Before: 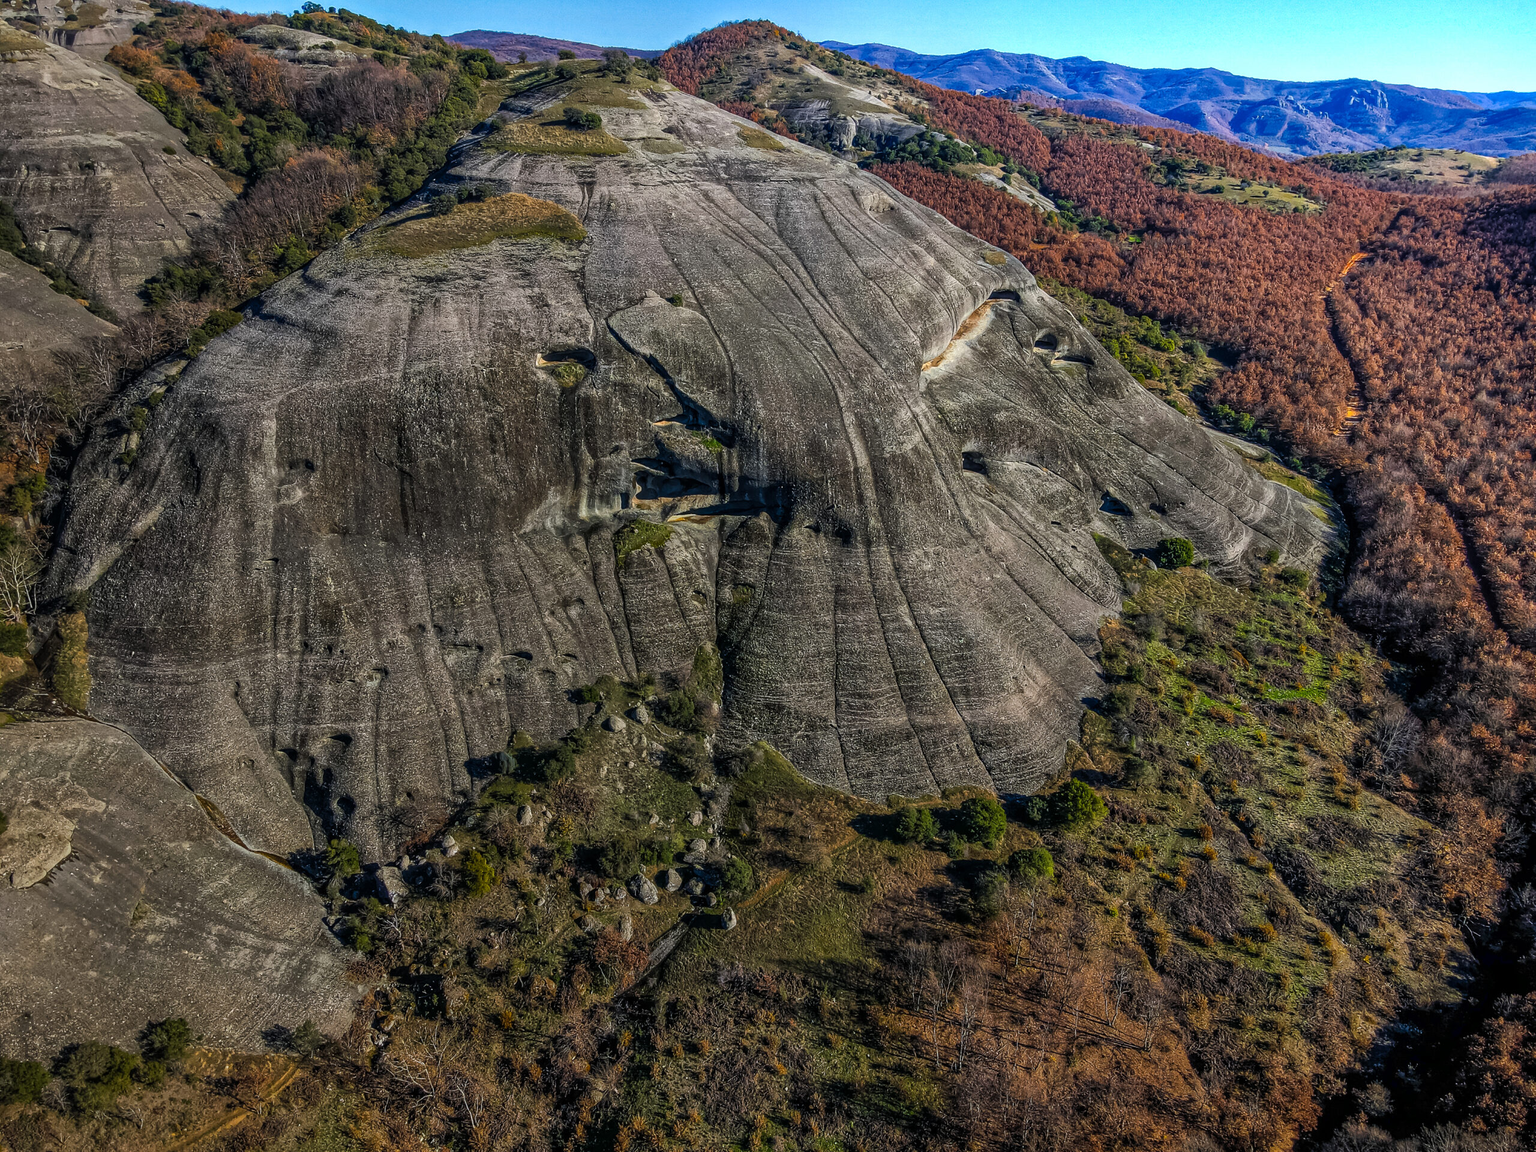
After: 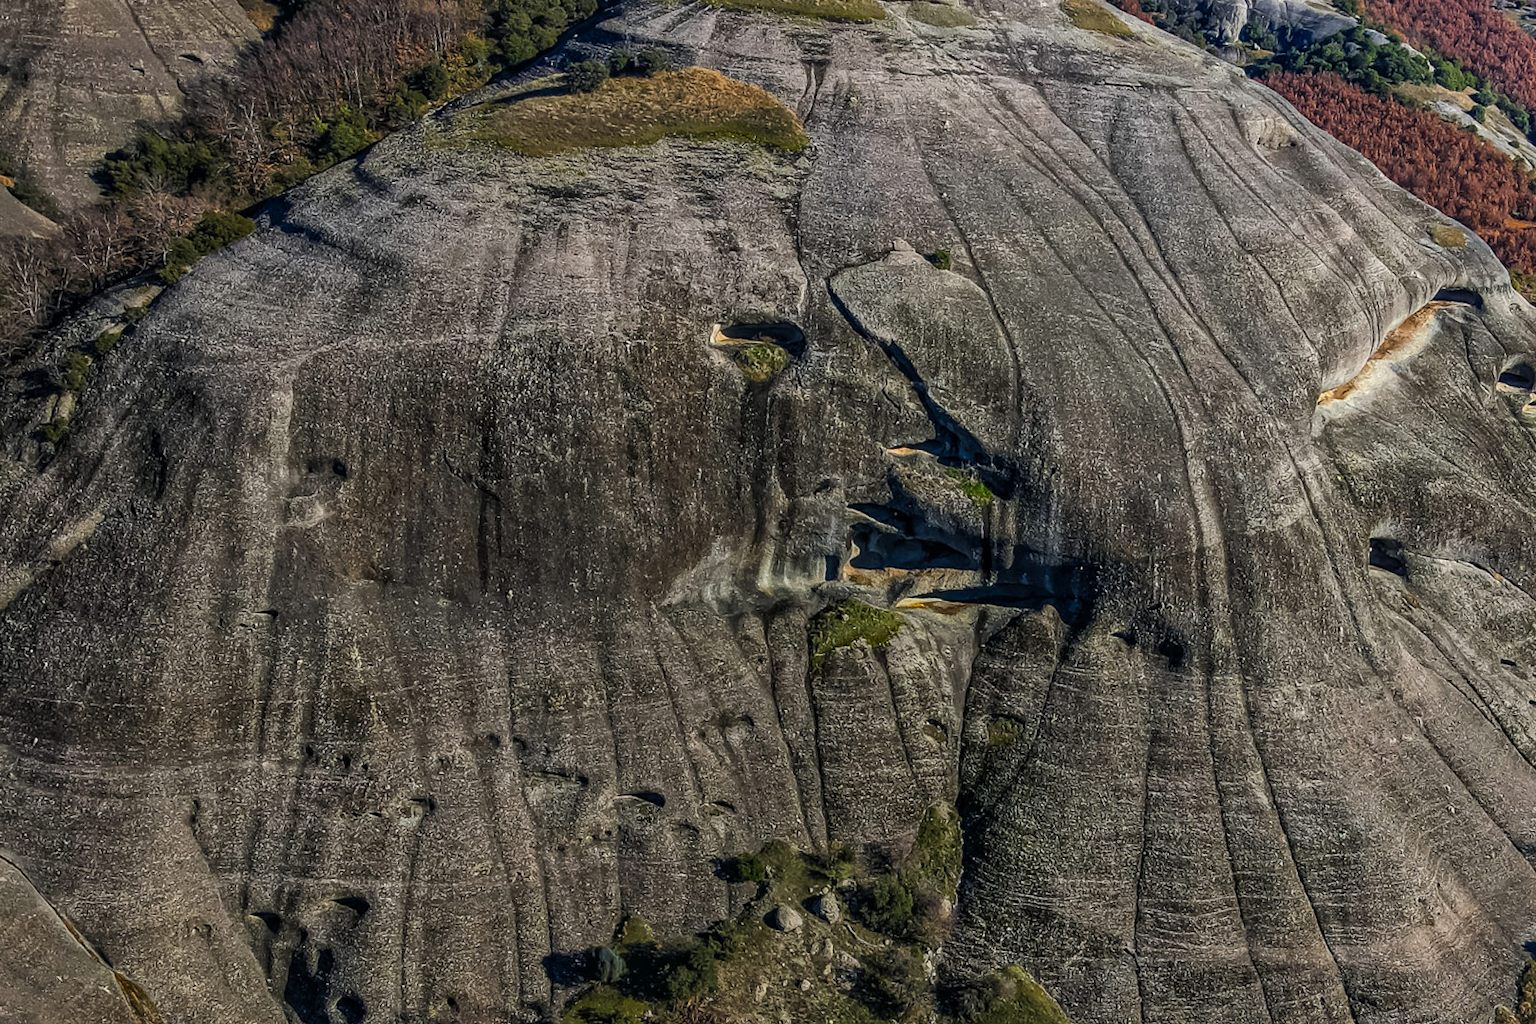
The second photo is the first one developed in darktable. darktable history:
local contrast: mode bilateral grid, contrast 15, coarseness 36, detail 105%, midtone range 0.2
crop and rotate: angle -4.99°, left 2.122%, top 6.945%, right 27.566%, bottom 30.519%
